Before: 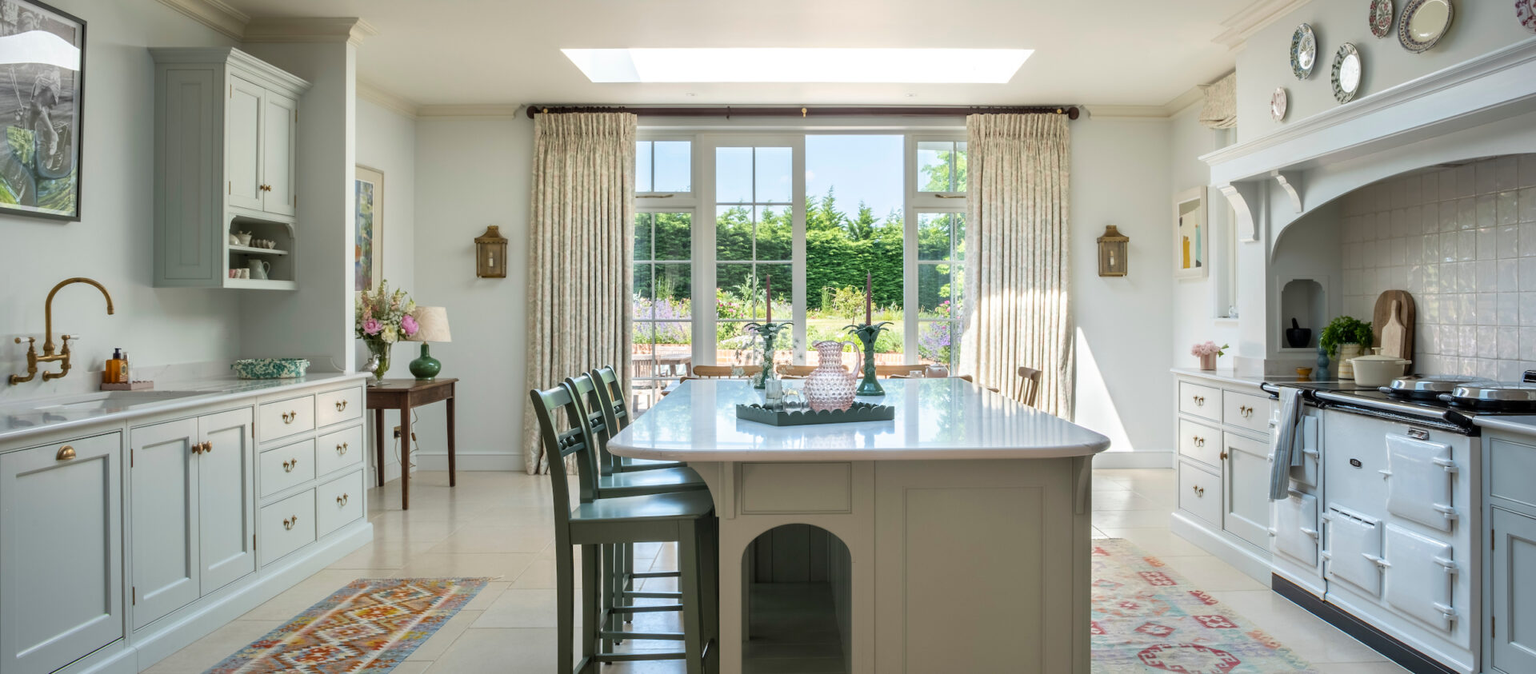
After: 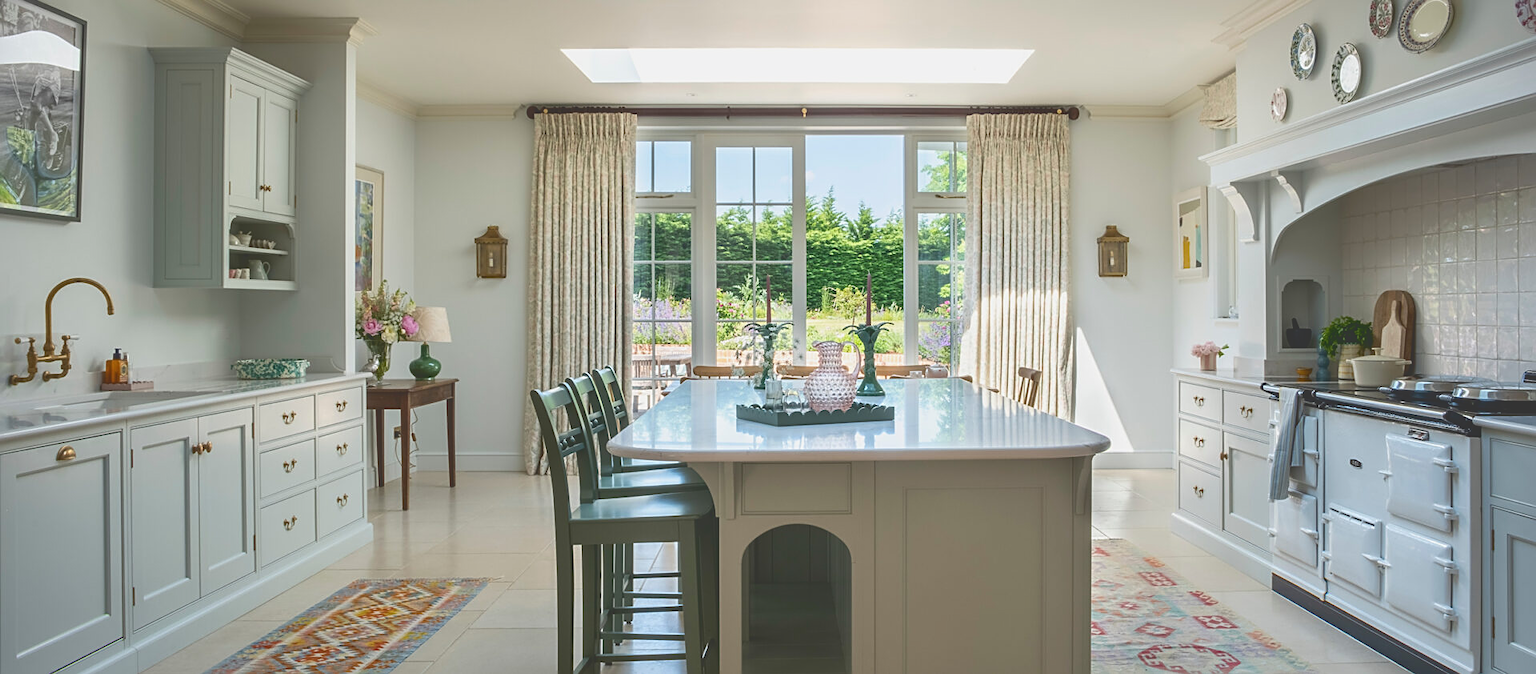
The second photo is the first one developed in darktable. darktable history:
sharpen: on, module defaults
tone curve: curves: ch0 [(0, 0.211) (0.15, 0.25) (1, 0.953)], color space Lab, independent channels, preserve colors none
